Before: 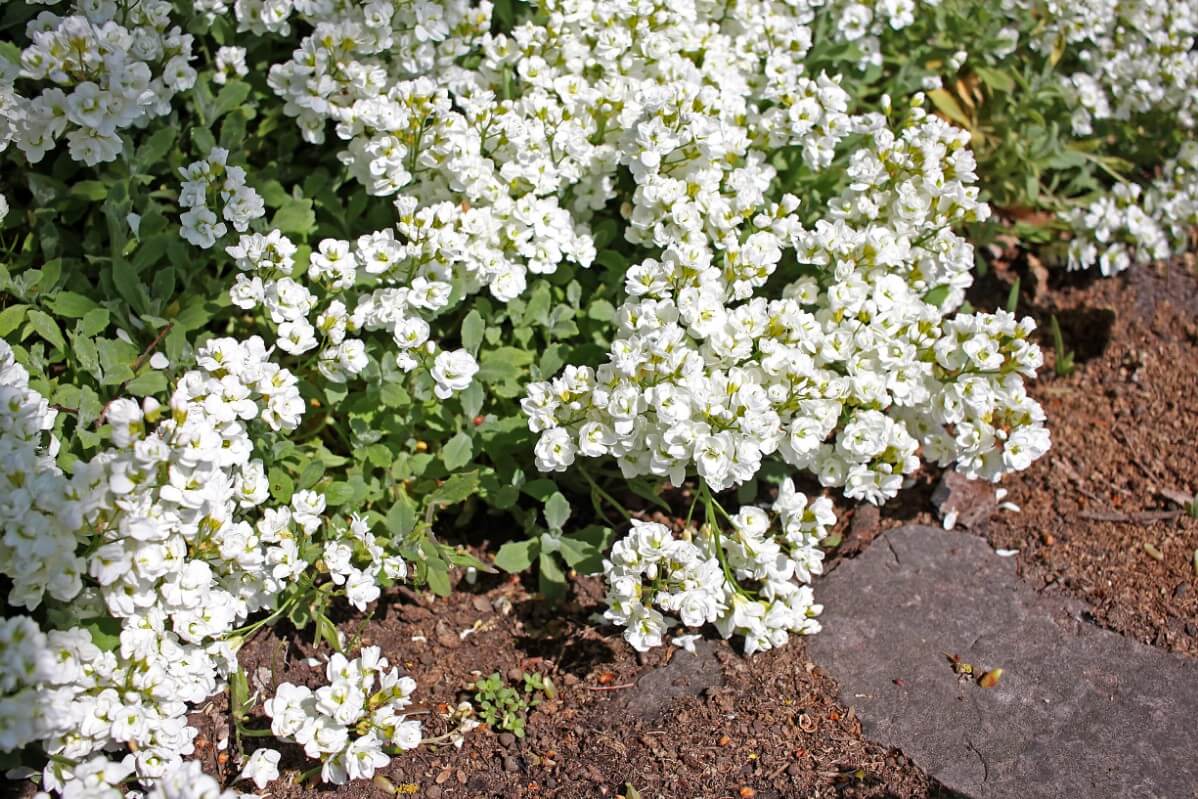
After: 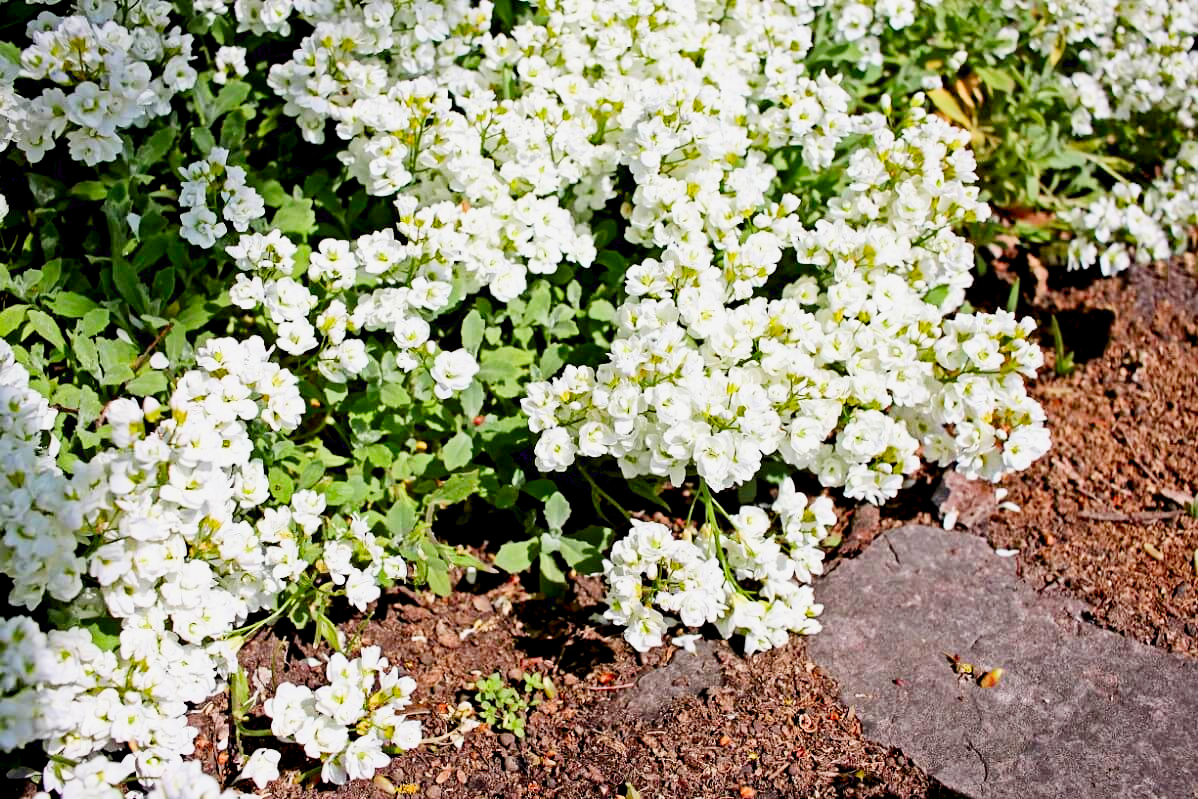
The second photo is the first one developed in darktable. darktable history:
exposure: black level correction 0.01, exposure 1 EV, compensate highlight preservation false
contrast brightness saturation: contrast 0.188, brightness -0.109, saturation 0.211
filmic rgb: black relative exposure -7.65 EV, white relative exposure 4.56 EV, hardness 3.61
